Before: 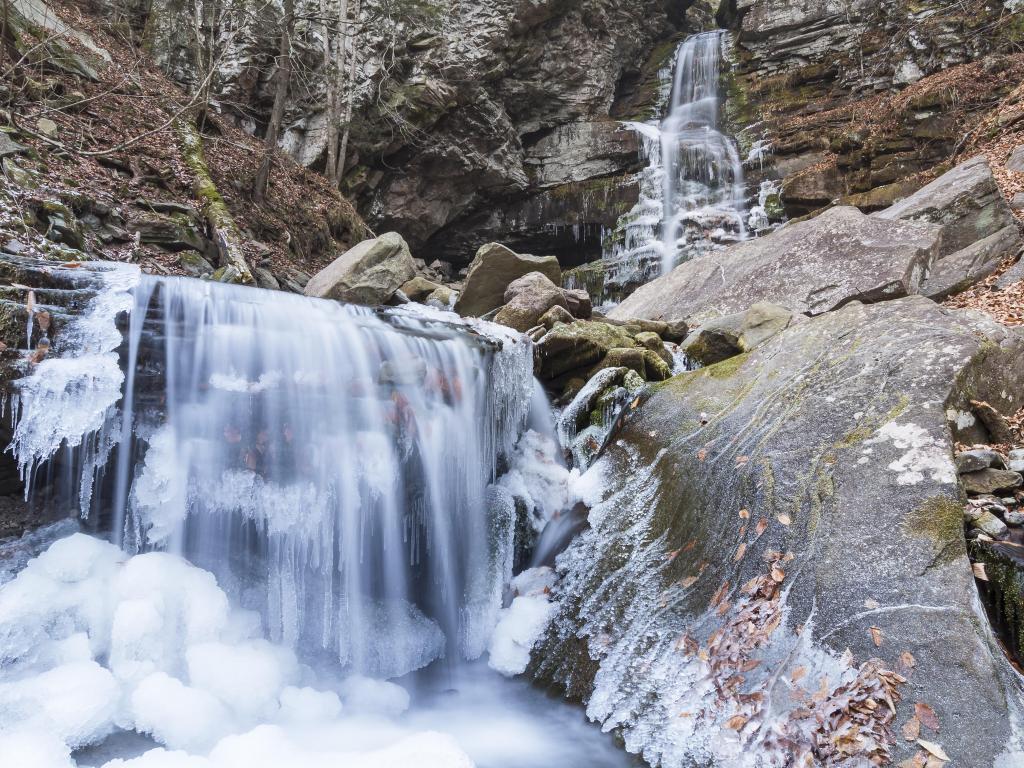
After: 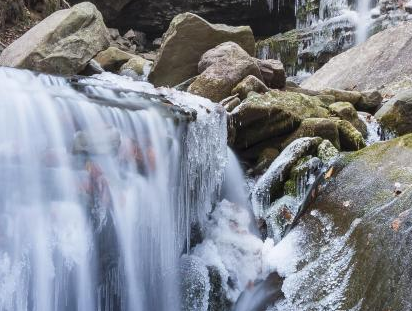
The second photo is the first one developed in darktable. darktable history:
crop: left 29.928%, top 29.957%, right 29.793%, bottom 29.539%
